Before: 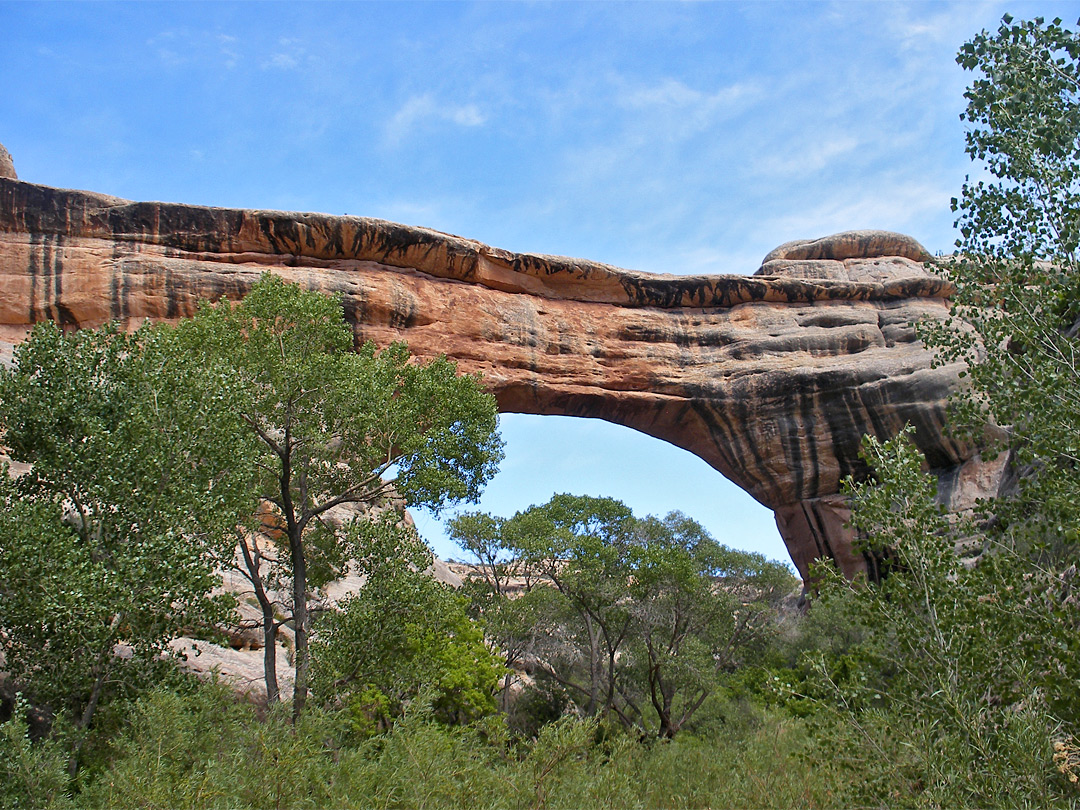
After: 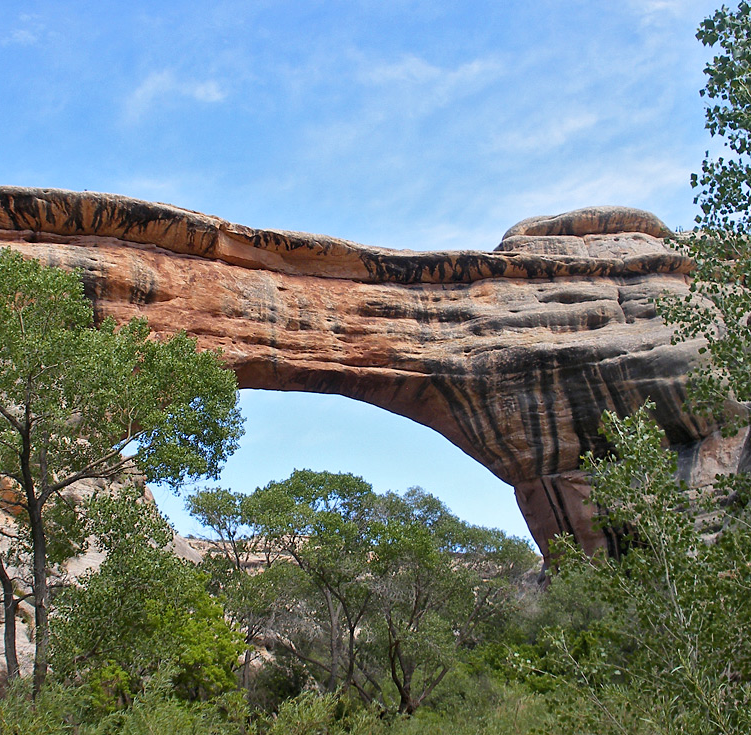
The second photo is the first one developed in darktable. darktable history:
crop and rotate: left 24.151%, top 3.059%, right 6.259%, bottom 6.165%
exposure: compensate highlight preservation false
